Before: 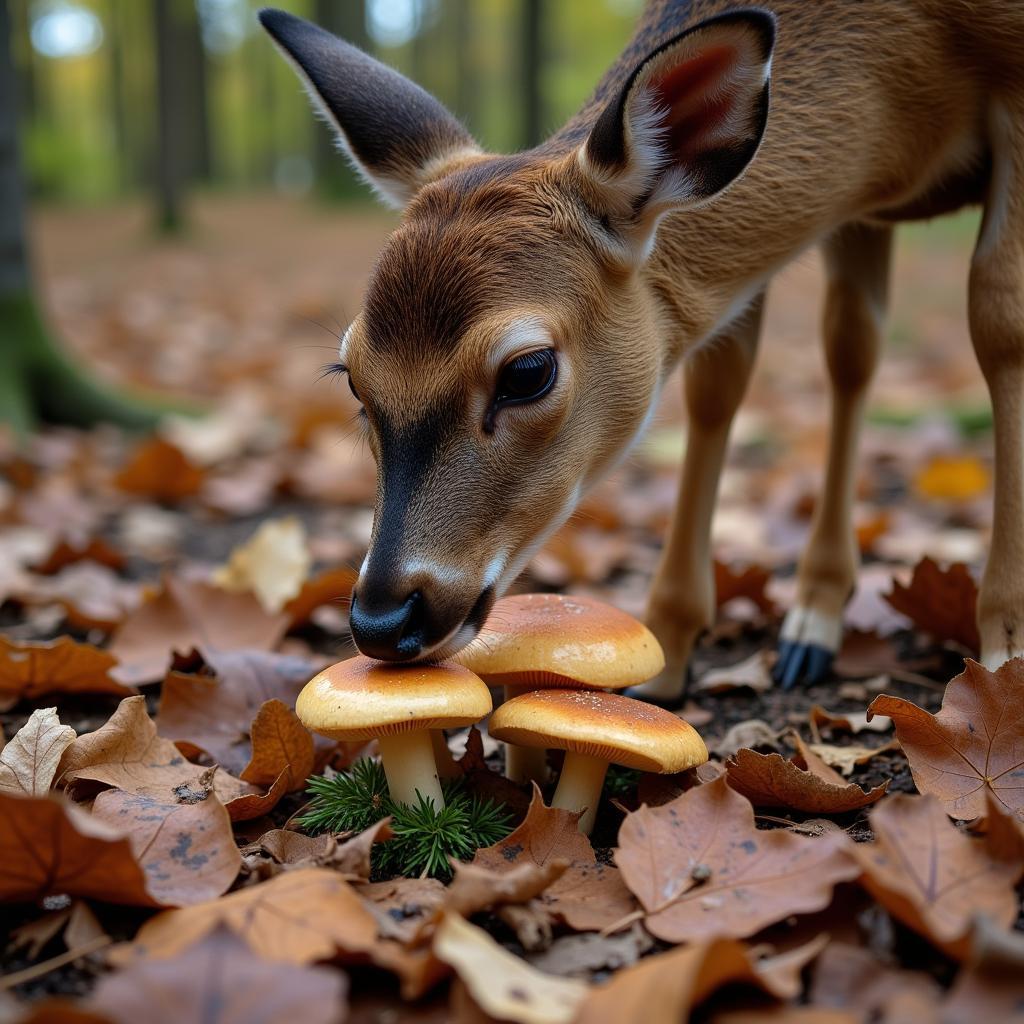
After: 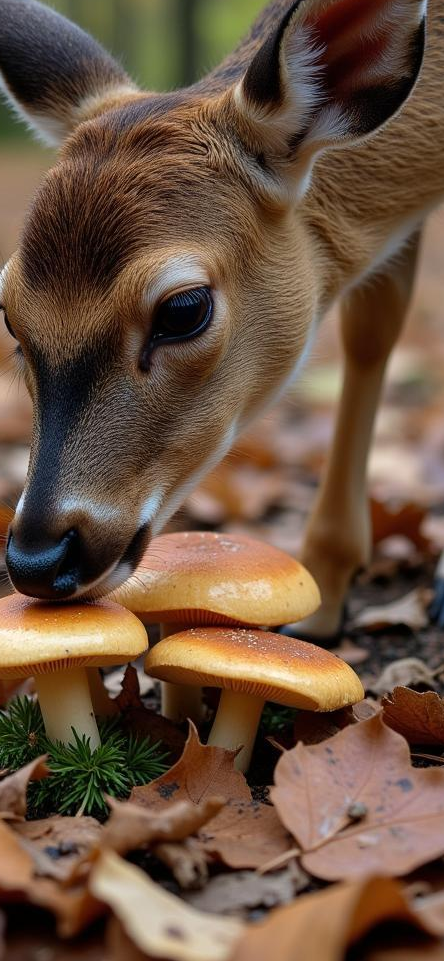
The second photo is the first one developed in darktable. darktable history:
crop: left 33.612%, top 6.059%, right 23.026%
